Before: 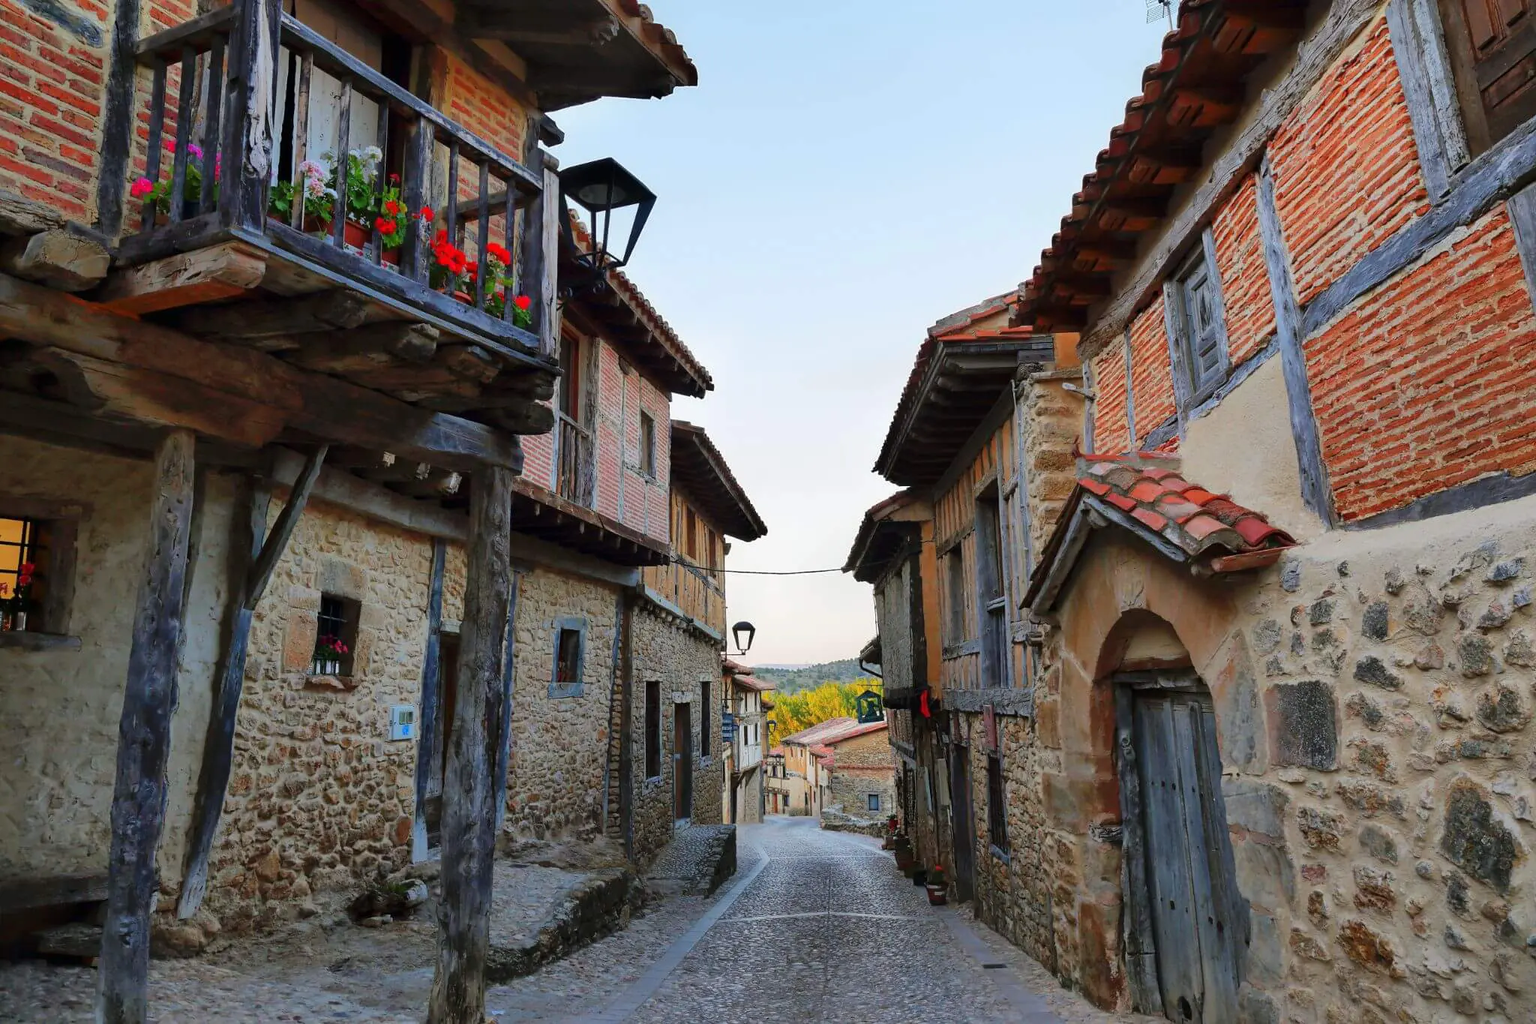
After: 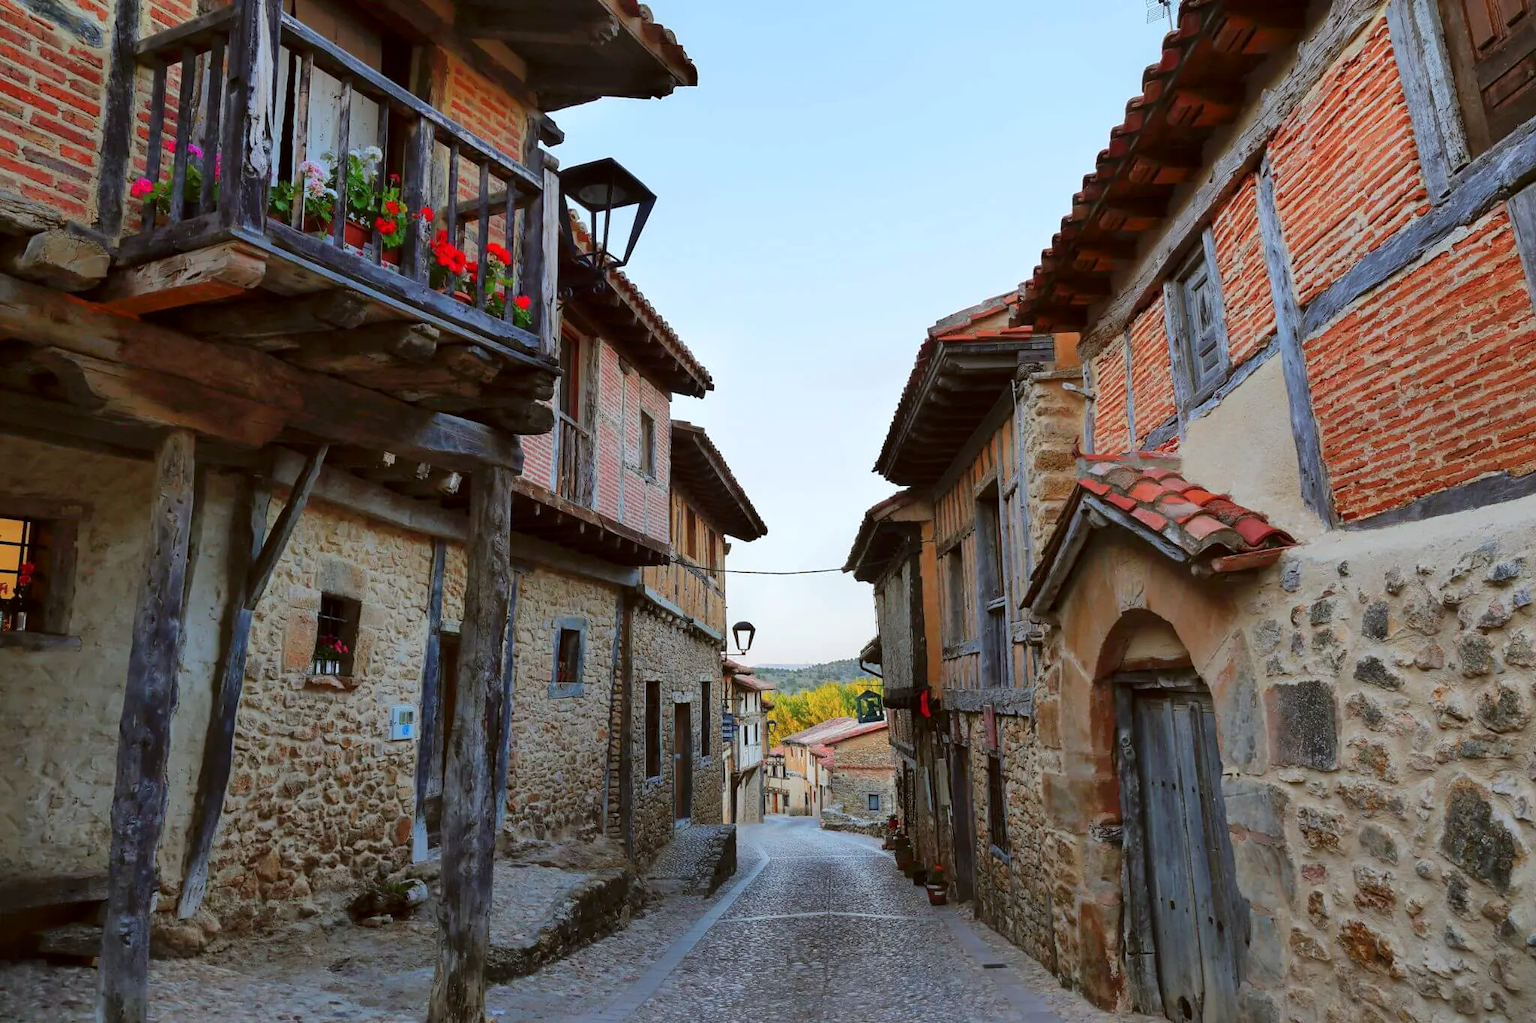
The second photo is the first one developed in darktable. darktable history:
color correction: highlights a* -3.2, highlights b* -6.34, shadows a* 3.2, shadows b* 5.42
